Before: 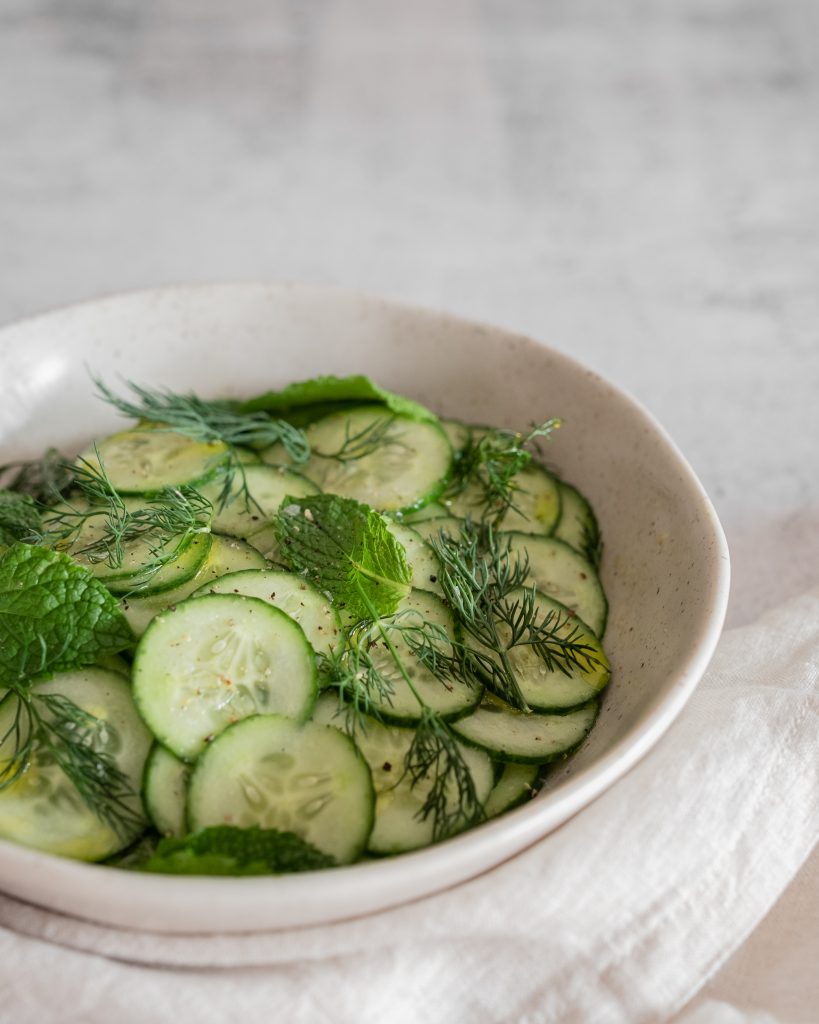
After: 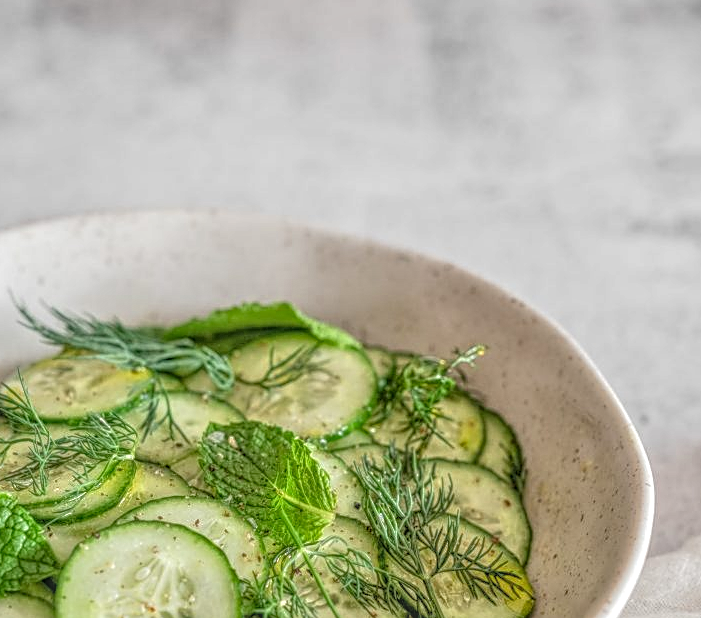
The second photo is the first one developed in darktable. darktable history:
local contrast: highlights 0%, shadows 0%, detail 200%, midtone range 0.25
sharpen: on, module defaults
tone equalizer: -7 EV 0.15 EV, -6 EV 0.6 EV, -5 EV 1.15 EV, -4 EV 1.33 EV, -3 EV 1.15 EV, -2 EV 0.6 EV, -1 EV 0.15 EV, mask exposure compensation -0.5 EV
crop and rotate: left 9.345%, top 7.22%, right 4.982%, bottom 32.331%
